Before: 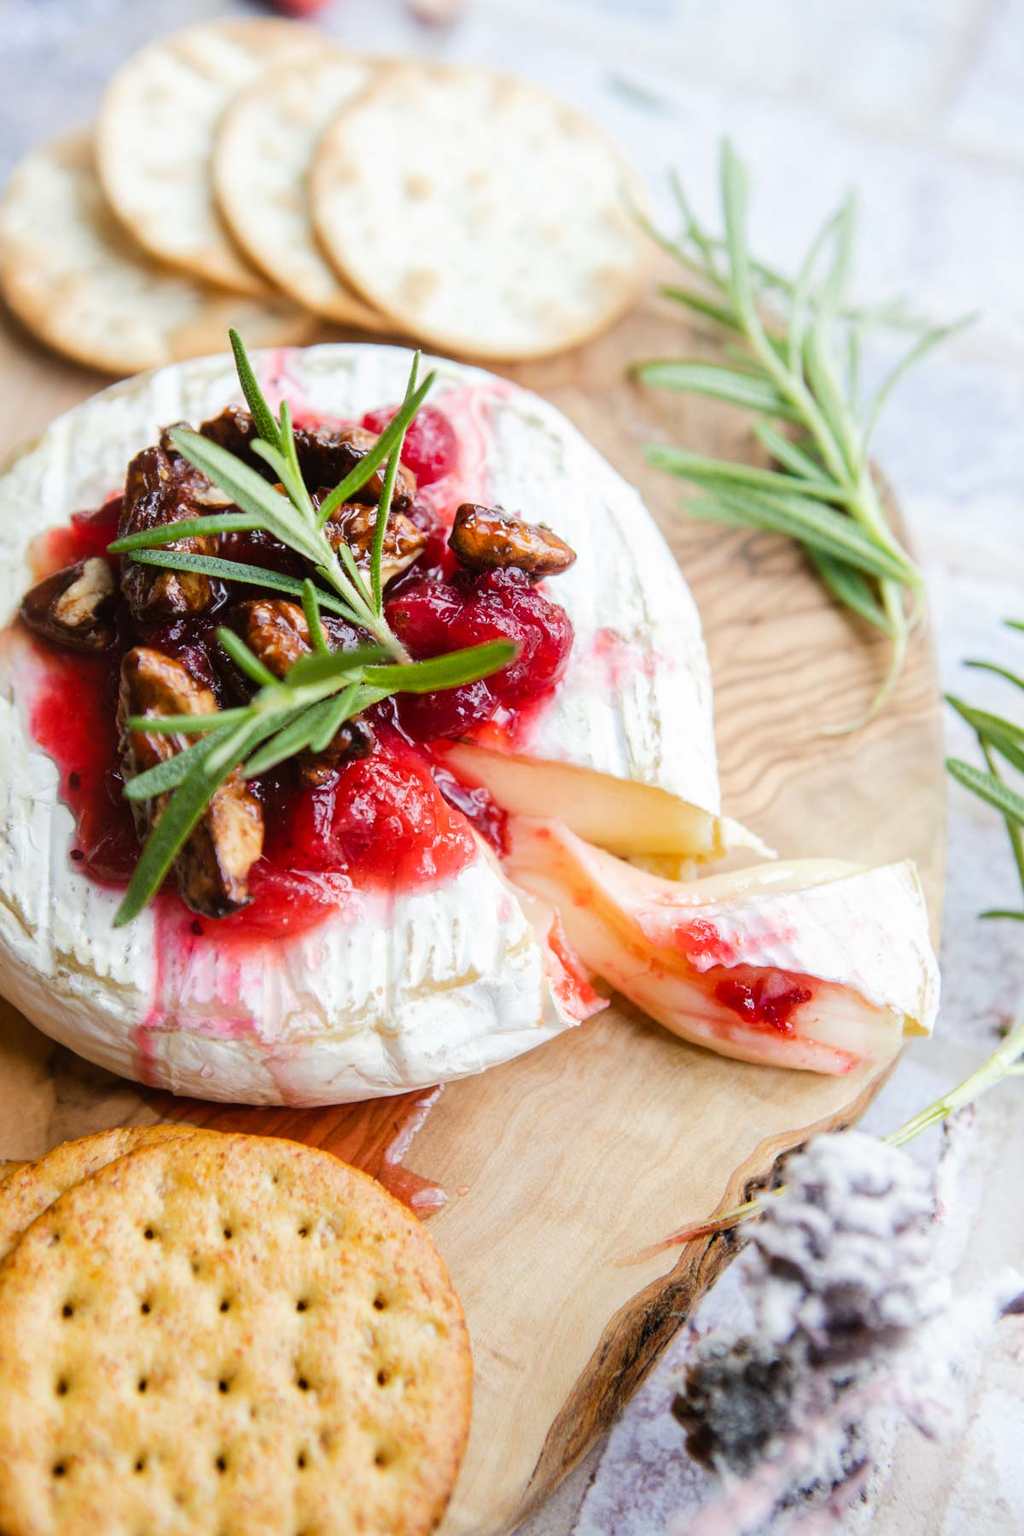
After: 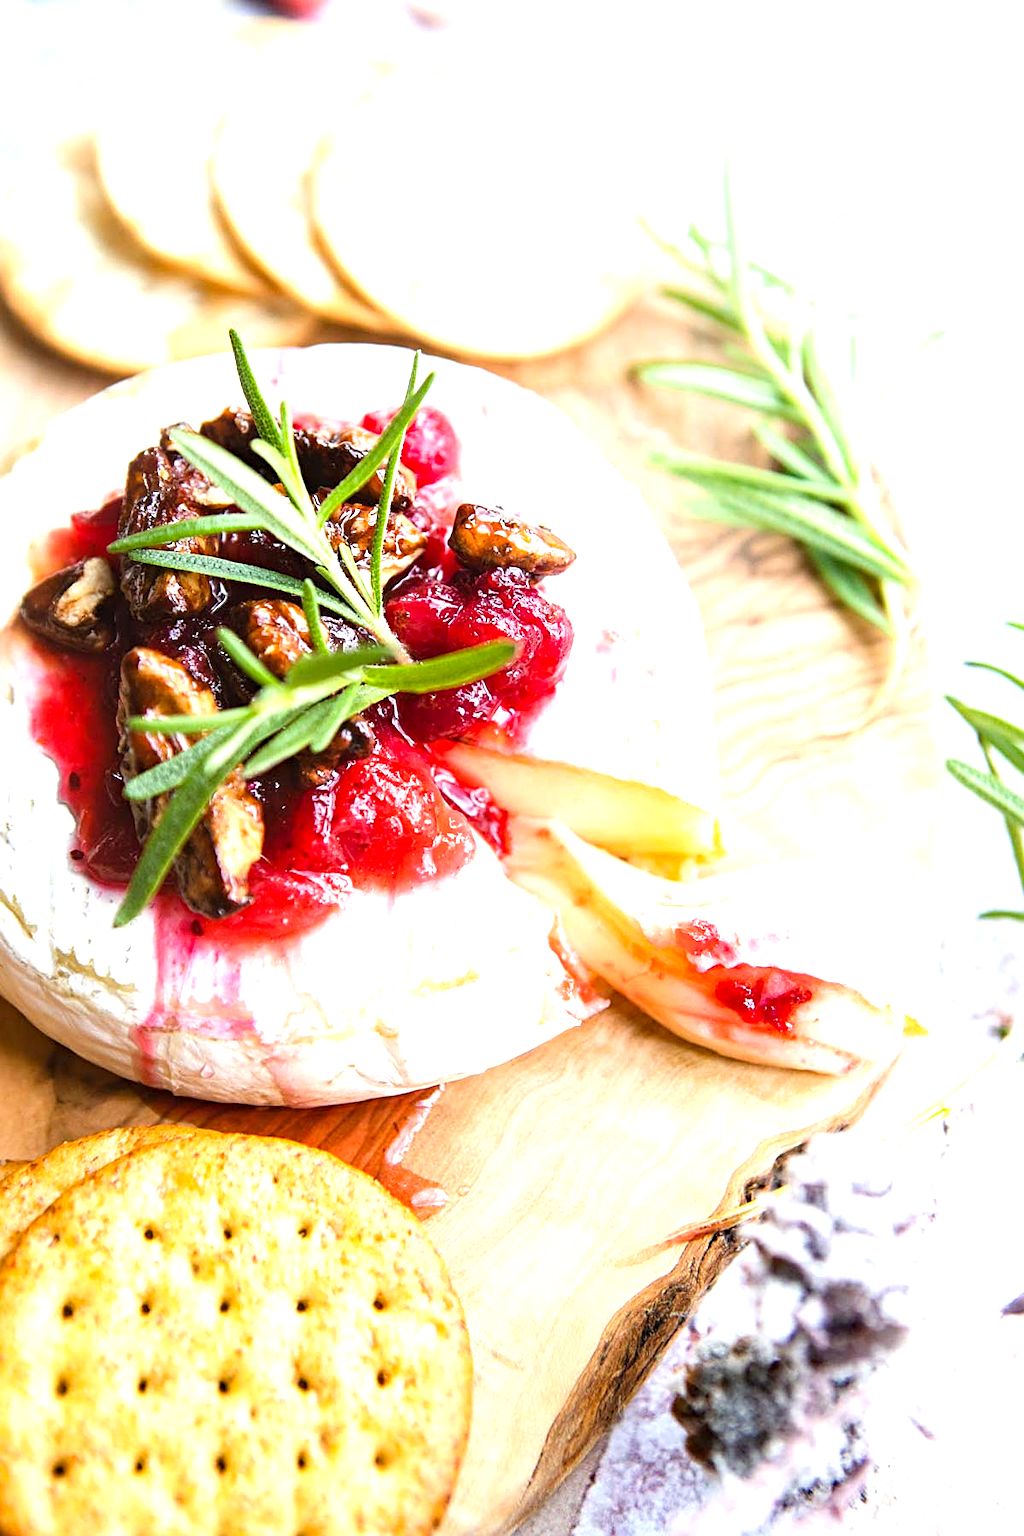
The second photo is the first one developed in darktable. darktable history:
sharpen: on, module defaults
exposure: black level correction 0, exposure 1.001 EV, compensate highlight preservation false
haze removal: compatibility mode true, adaptive false
